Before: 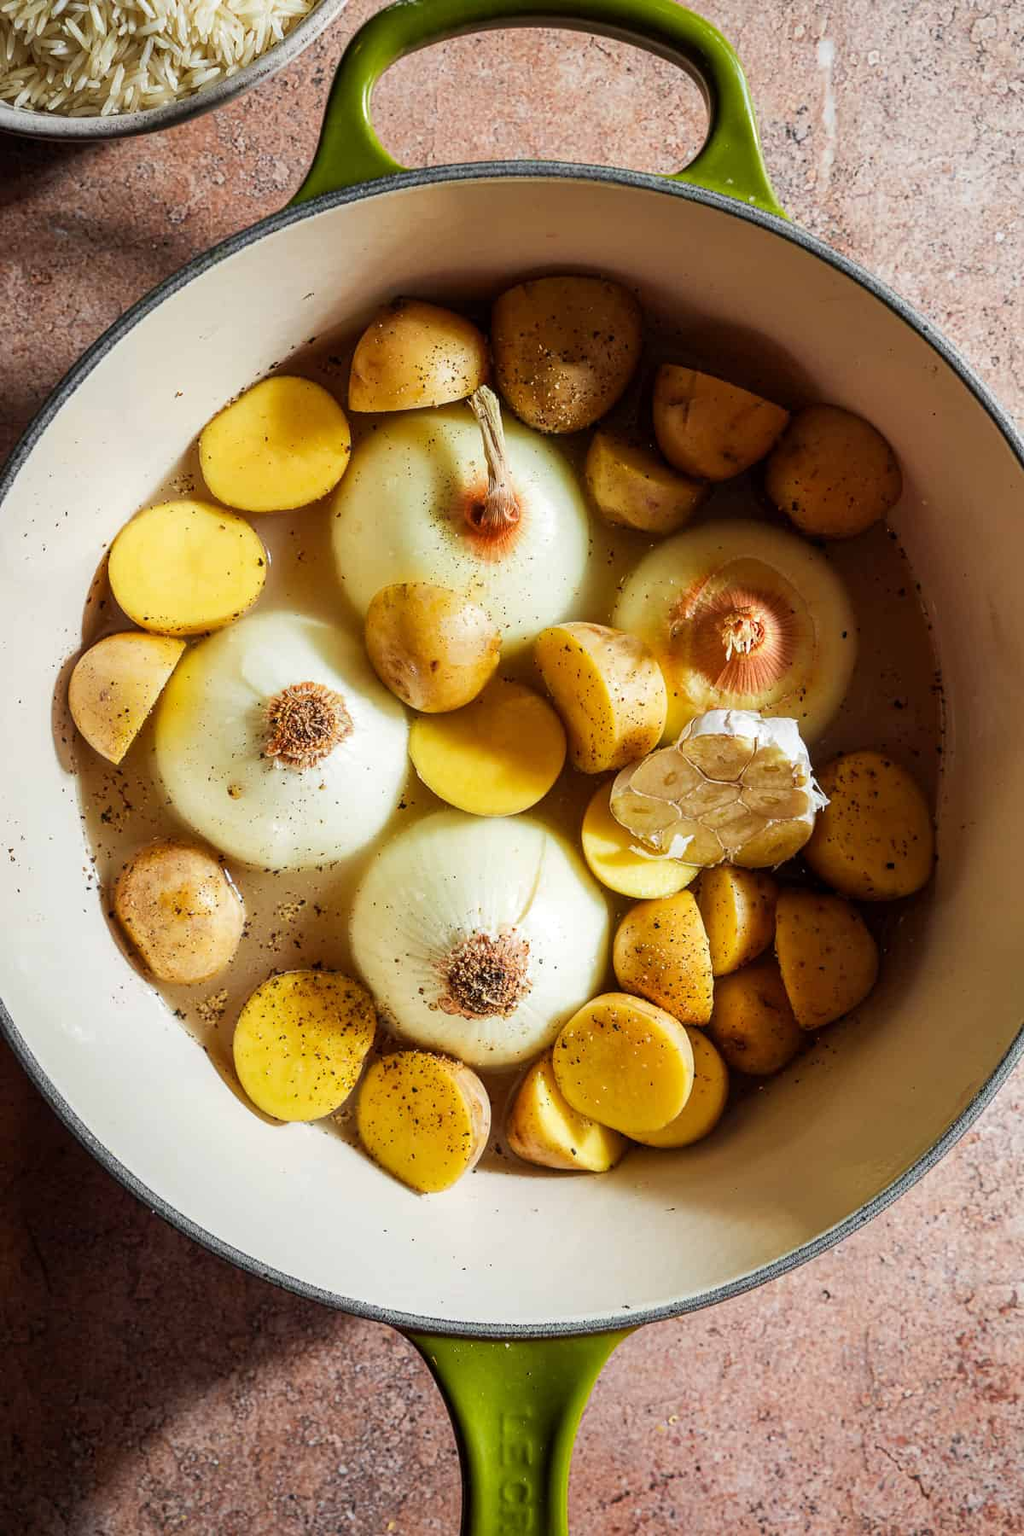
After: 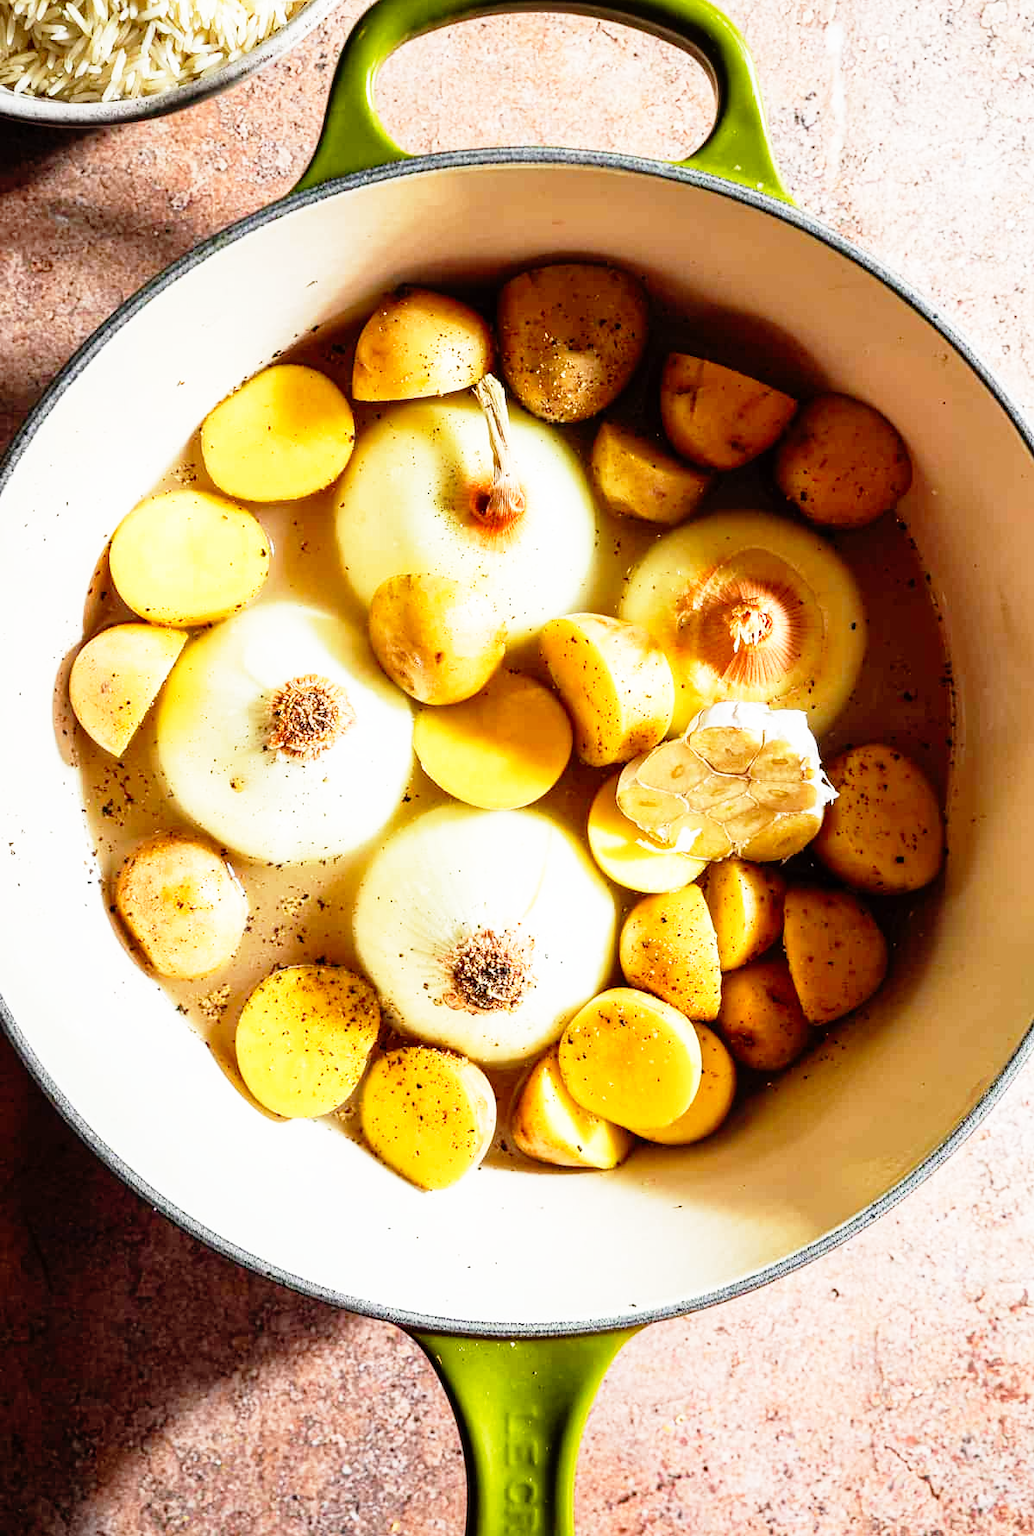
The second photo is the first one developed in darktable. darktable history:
base curve: curves: ch0 [(0, 0) (0.012, 0.01) (0.073, 0.168) (0.31, 0.711) (0.645, 0.957) (1, 1)], preserve colors none
crop: top 1.049%, right 0.001%
